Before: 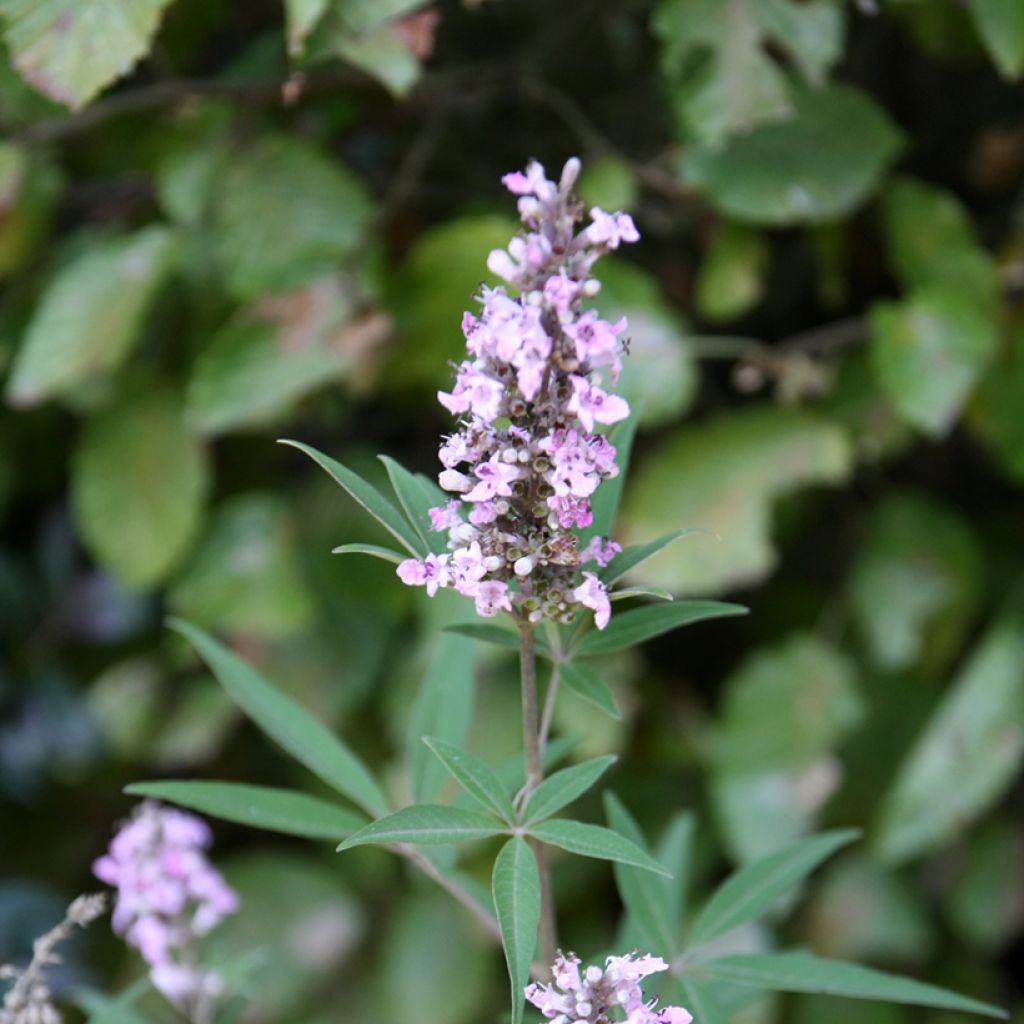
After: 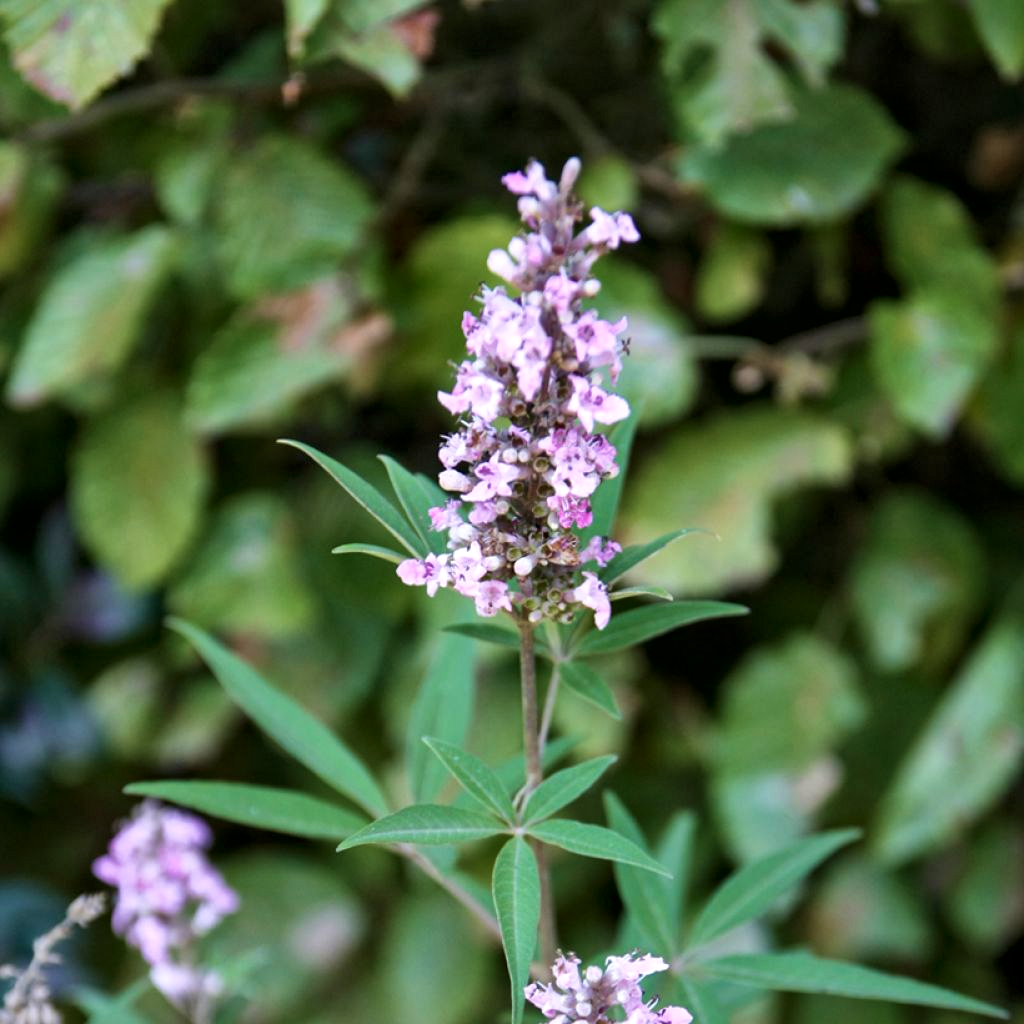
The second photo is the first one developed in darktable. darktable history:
velvia: strength 39.92%
local contrast: mode bilateral grid, contrast 20, coarseness 21, detail 150%, midtone range 0.2
